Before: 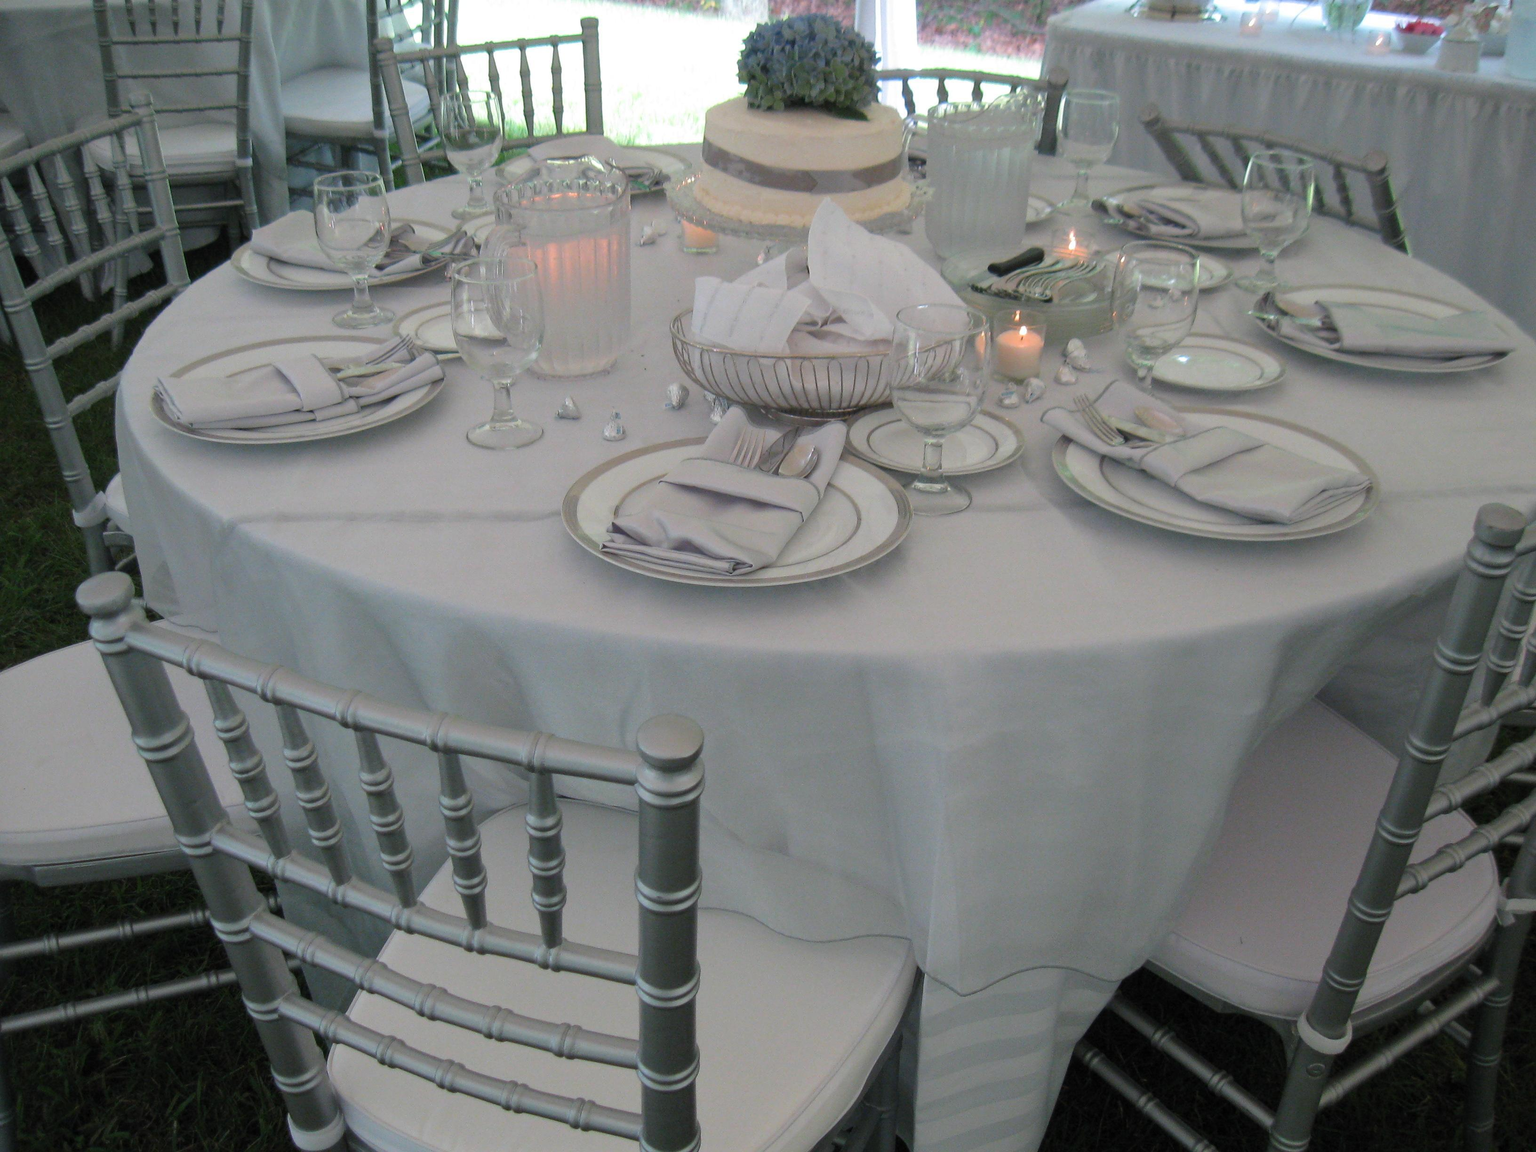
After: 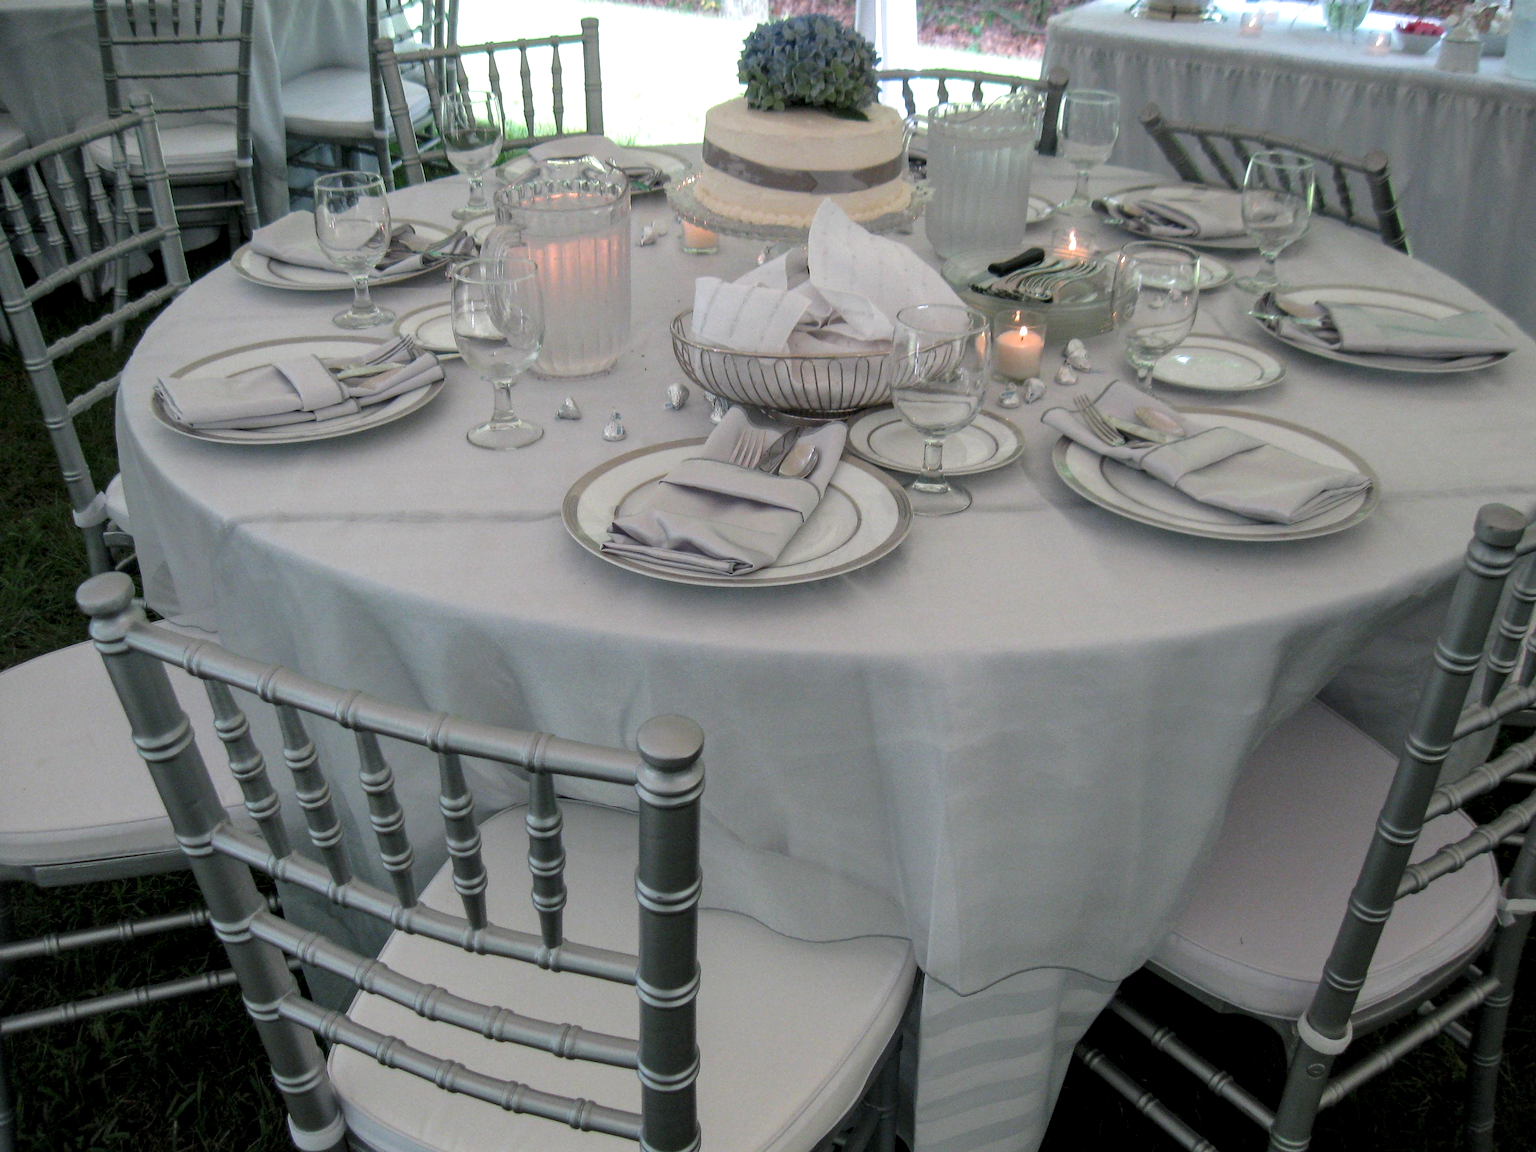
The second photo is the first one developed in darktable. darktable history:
tone equalizer: on, module defaults
local contrast: detail 142%
